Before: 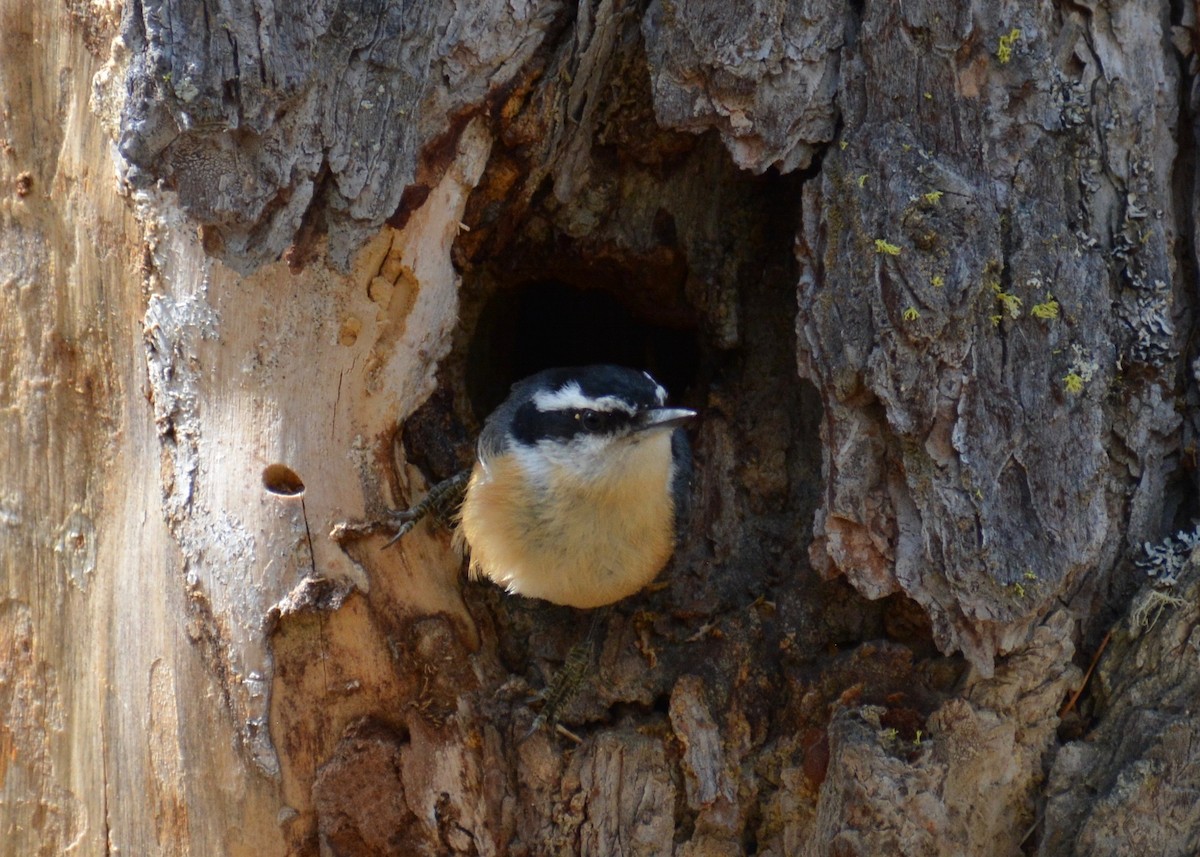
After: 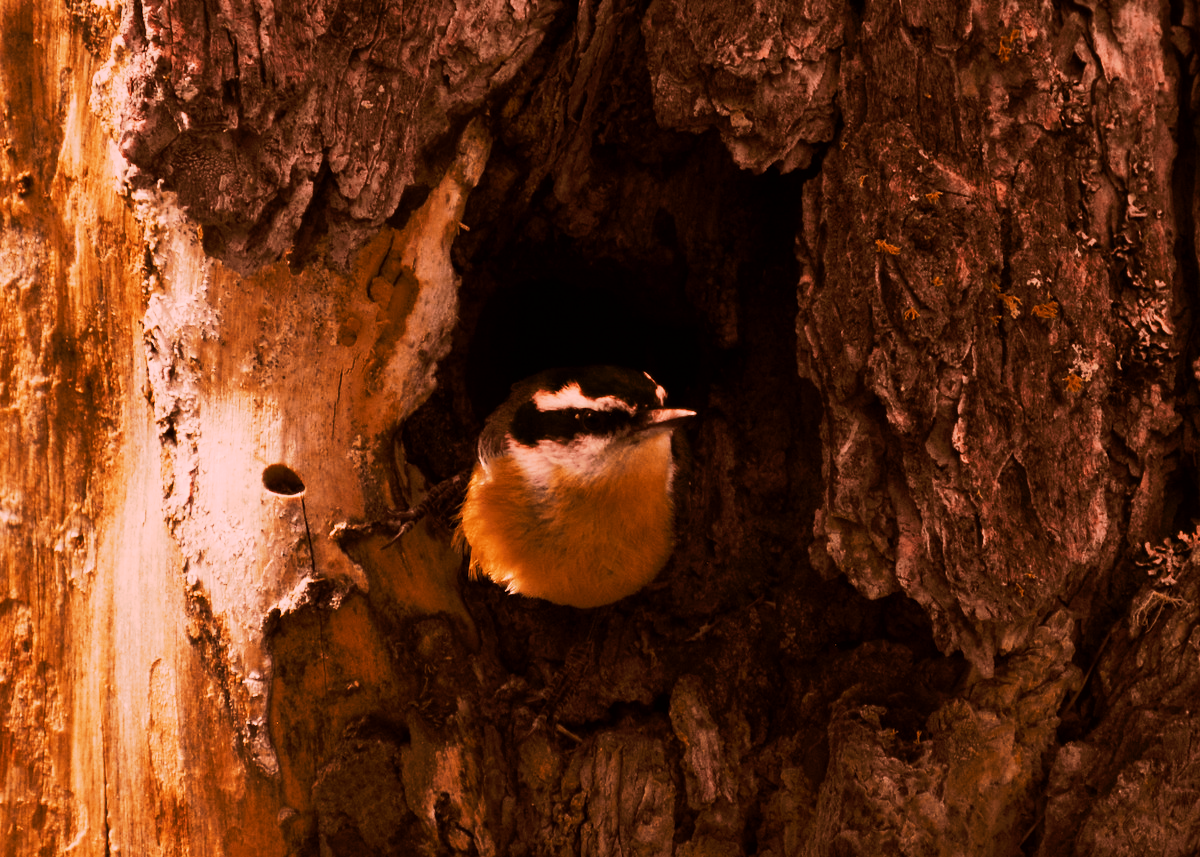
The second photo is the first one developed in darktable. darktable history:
tone curve: curves: ch0 [(0, 0) (0.003, 0.002) (0.011, 0.002) (0.025, 0.002) (0.044, 0.007) (0.069, 0.014) (0.1, 0.026) (0.136, 0.04) (0.177, 0.061) (0.224, 0.1) (0.277, 0.151) (0.335, 0.198) (0.399, 0.272) (0.468, 0.387) (0.543, 0.553) (0.623, 0.716) (0.709, 0.8) (0.801, 0.855) (0.898, 0.897) (1, 1)], preserve colors none
color look up table: target L [68.84, 57.68, 77.52, 72, 45.67, 49.08, 52.29, 43.08, 27.51, 202.02, 59.04, 68.03, 58.42, 50.54, 51.13, 48.71, 44.01, 50.99, 30.16, 28.3, 16.2, 90.83, 74.6, 78.79, 78.03, 71.5, 68.89, 63.27, 54.07, 67.99, 59.58, 67.98, 64.03, 34.03, 63.78, 27.48, 31.69, 28.64, 10.73, 22.52, 93.39, 72.87, 81.75, 69.06, 68.08, 67.03, 69.75, 45.45, 6.199], target a [41.22, 39.61, 35, 38.51, 22.48, 22.63, 16.8, 21.95, 24.98, 0, 34.21, 39.31, 34.38, 20.28, 20.38, 18.7, 17.49, 17.88, 26.63, 22.8, 18.41, 30.58, 37.85, 35.91, 37.23, 31.54, 33.7, 35.53, 14.02, 34.44, 31.26, 34.42, 34.69, 24.59, 34.32, 21.29, 22.93, 23.7, 15.6, 17.06, 27.74, 37, 35.47, 39.23, 34.99, 38.45, 40.89, 17.78, 4.4], target b [26, 44.12, 27.05, 25.27, 41.76, 42.01, 38.22, 41.08, 33.94, -0.001, 41.51, 27.98, 41.53, 41.63, 41.75, 41.33, 40.19, 41.3, 35.94, 34.79, 20.82, 27.06, 27.64, 23.4, 31.25, 45.56, 46.18, 42.9, 14.13, 44.99, 32.1, 45.09, 42.87, 38.09, 42.98, 27.46, 37.01, 35.24, 13.32, 28.63, 21.23, 27.65, 29.28, 30.4, 42.23, 27.26, 24.81, 40.57, 9.95], num patches 49
